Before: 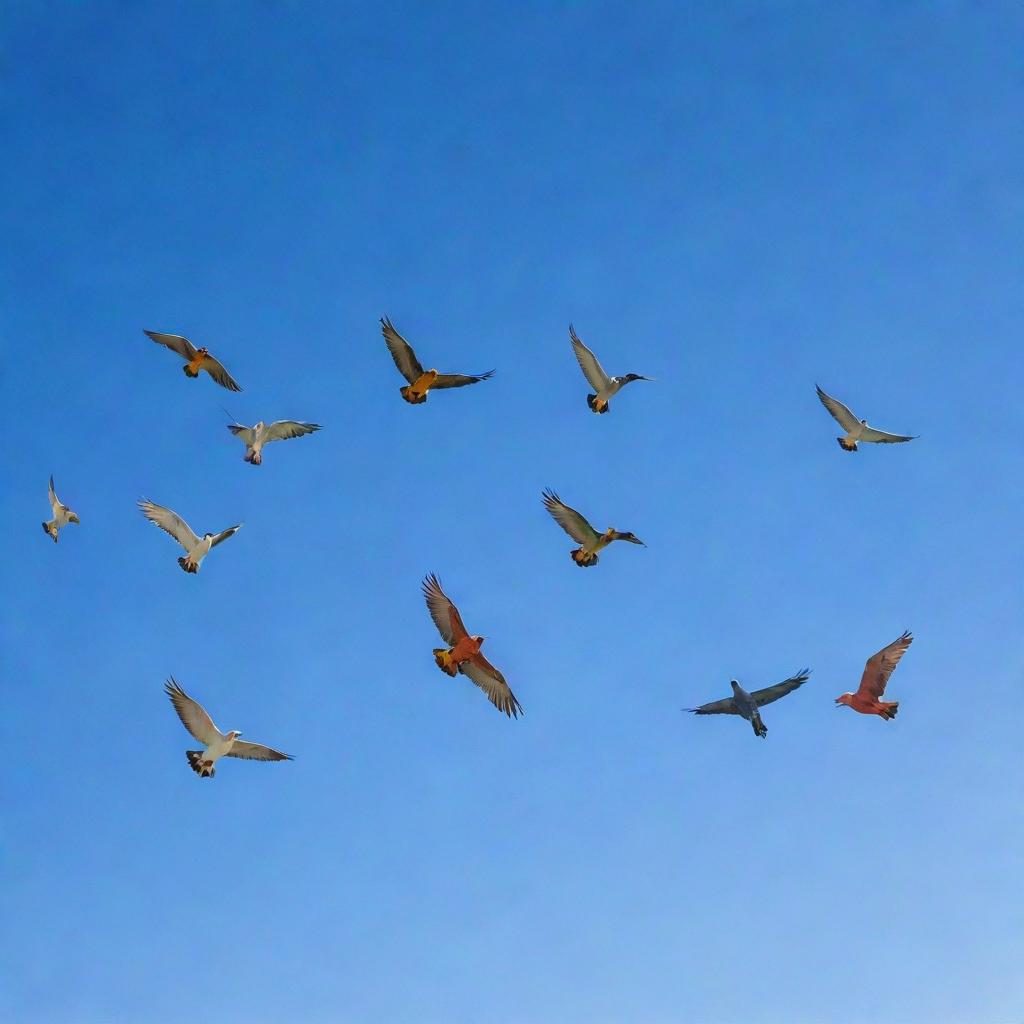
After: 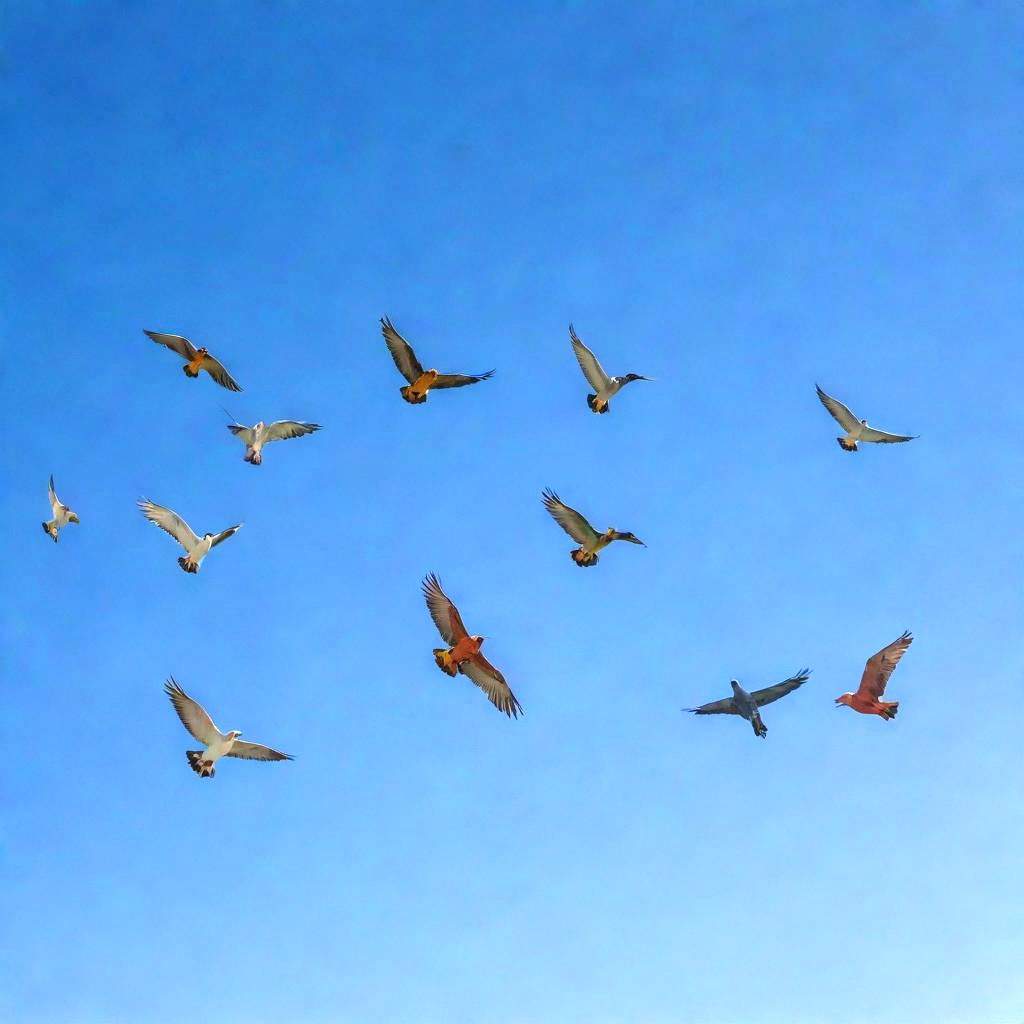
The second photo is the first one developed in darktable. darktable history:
exposure: black level correction -0.002, exposure 0.54 EV, compensate highlight preservation false
local contrast: on, module defaults
